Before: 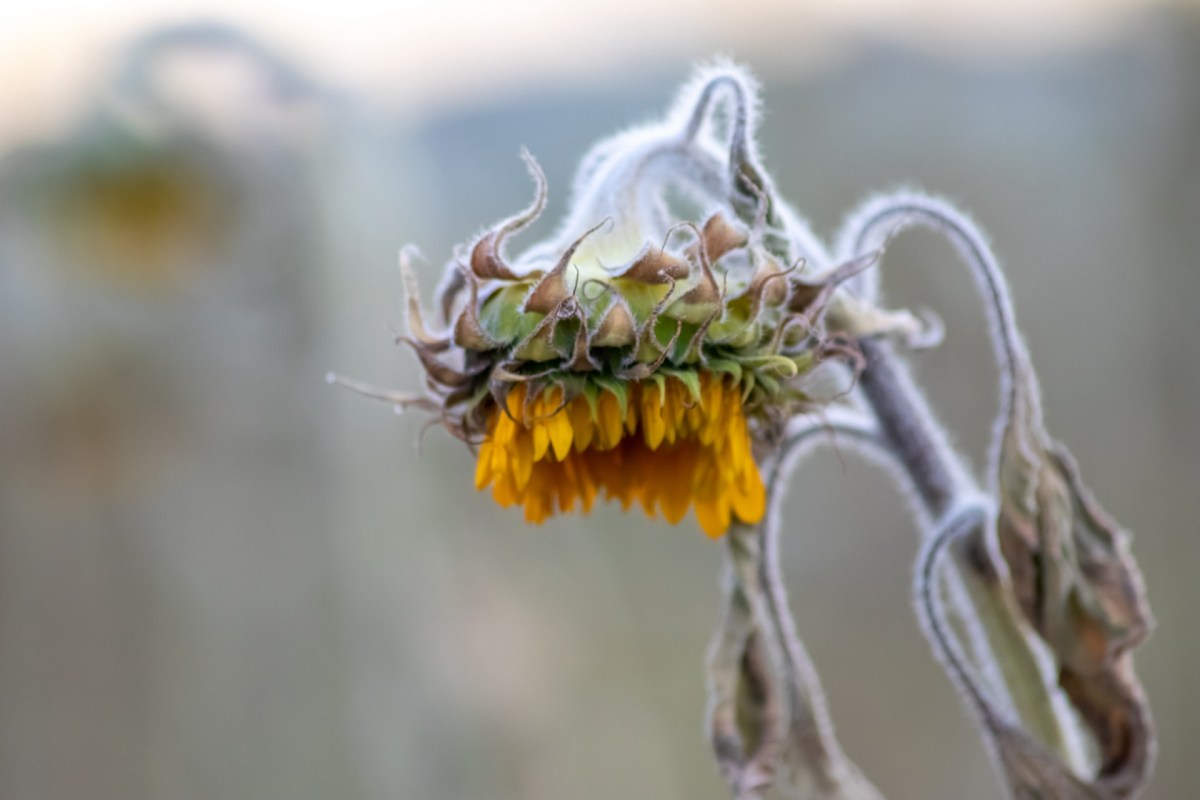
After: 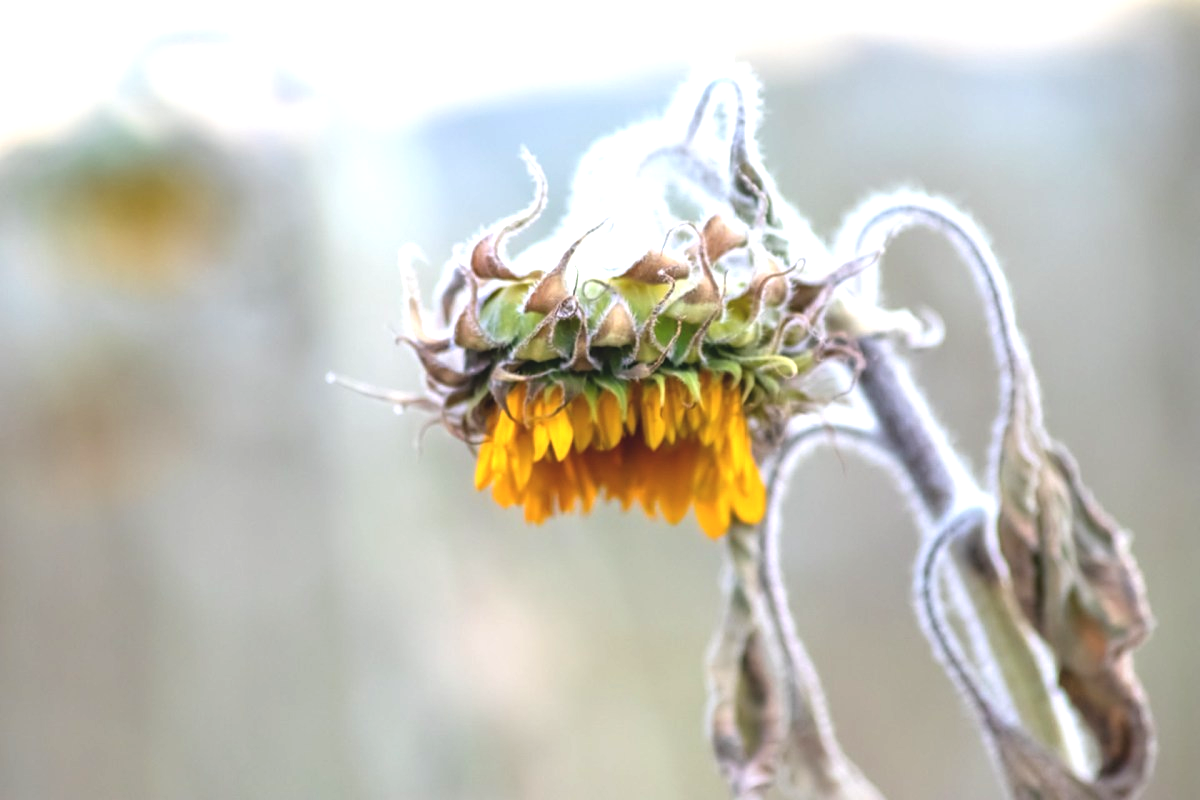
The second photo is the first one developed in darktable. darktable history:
exposure: black level correction -0.005, exposure 1.002 EV, compensate highlight preservation false
sharpen: amount 0.2
